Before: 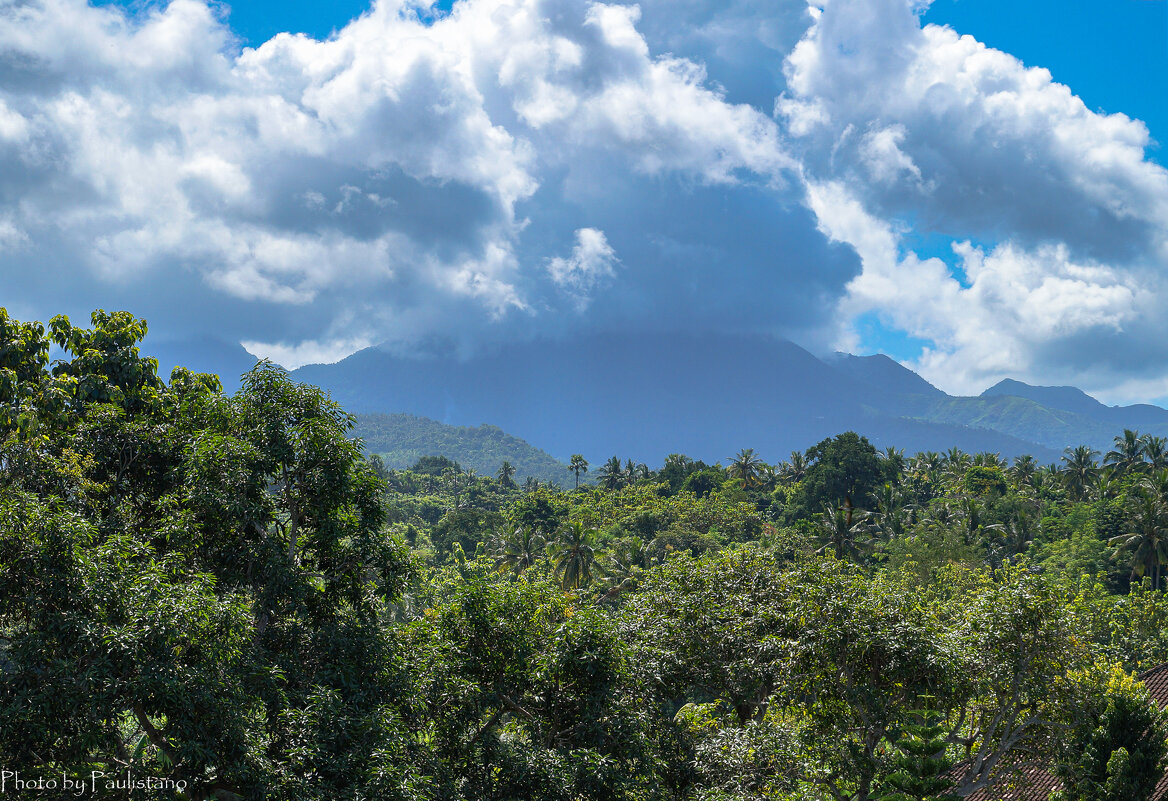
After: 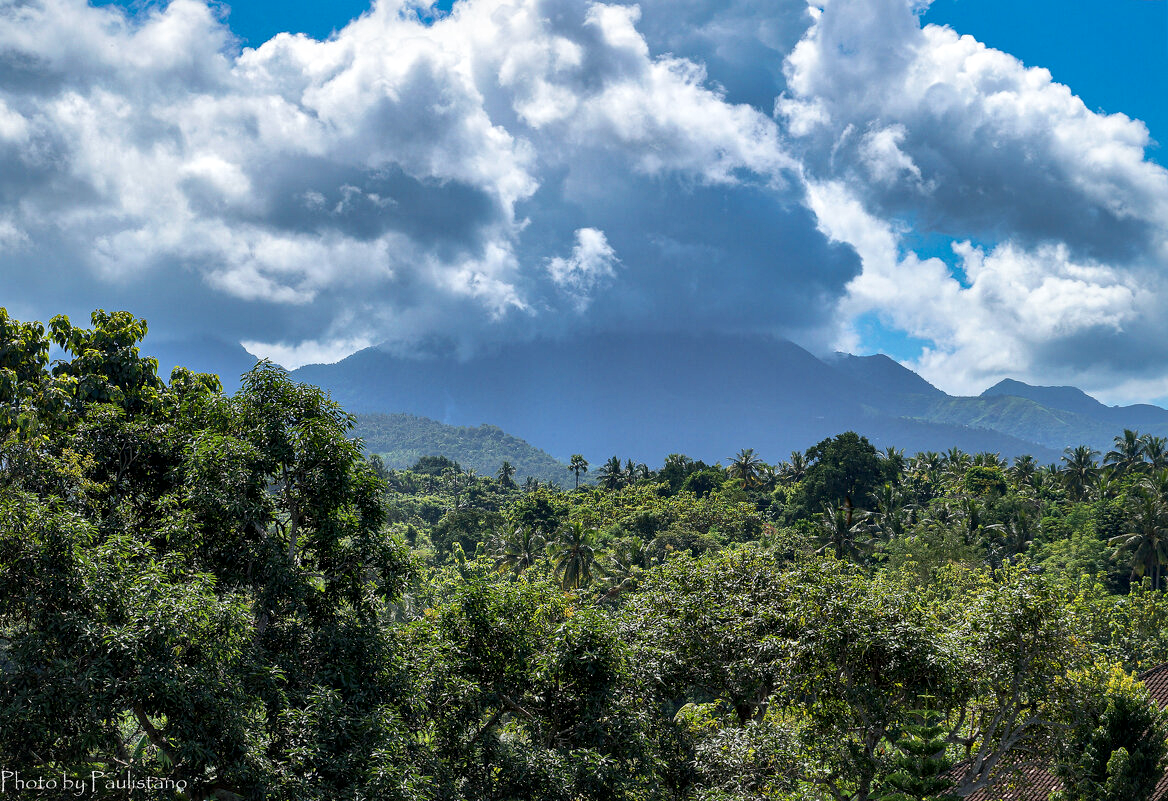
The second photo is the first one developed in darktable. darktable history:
exposure: exposure -0.149 EV, compensate highlight preservation false
local contrast: mode bilateral grid, contrast 25, coarseness 61, detail 151%, midtone range 0.2
